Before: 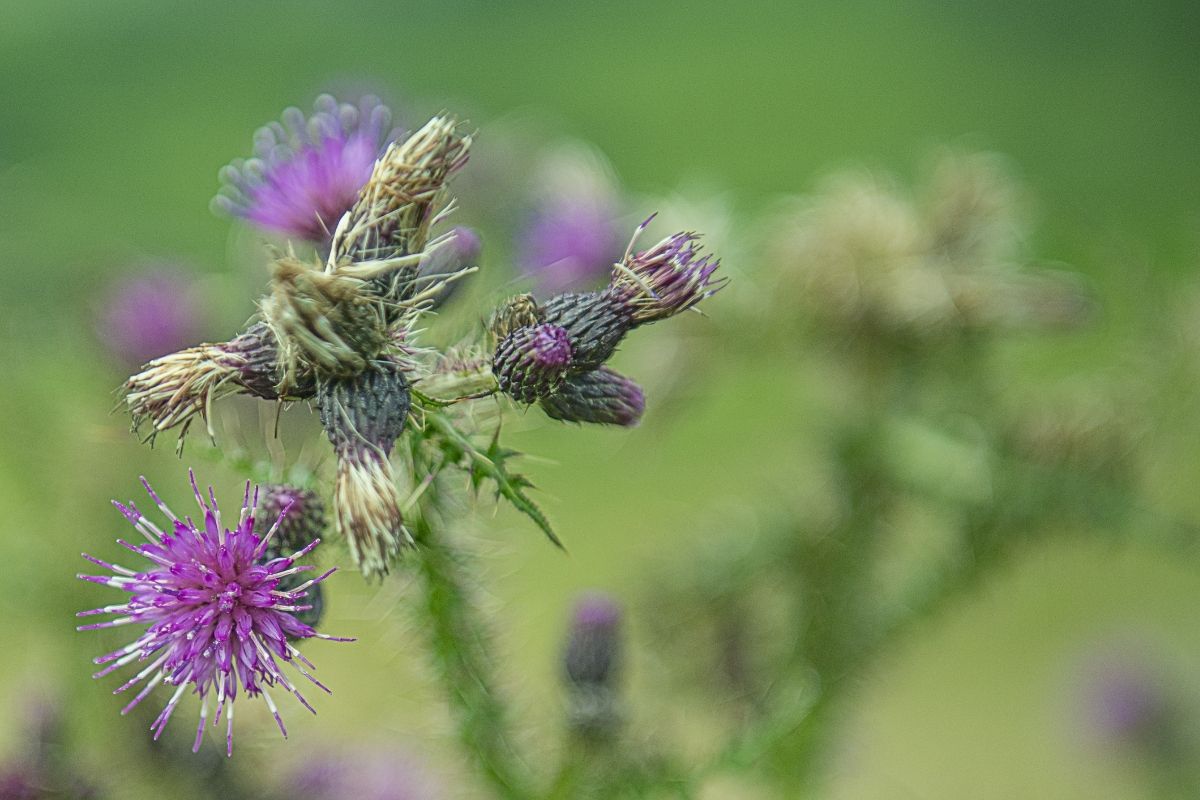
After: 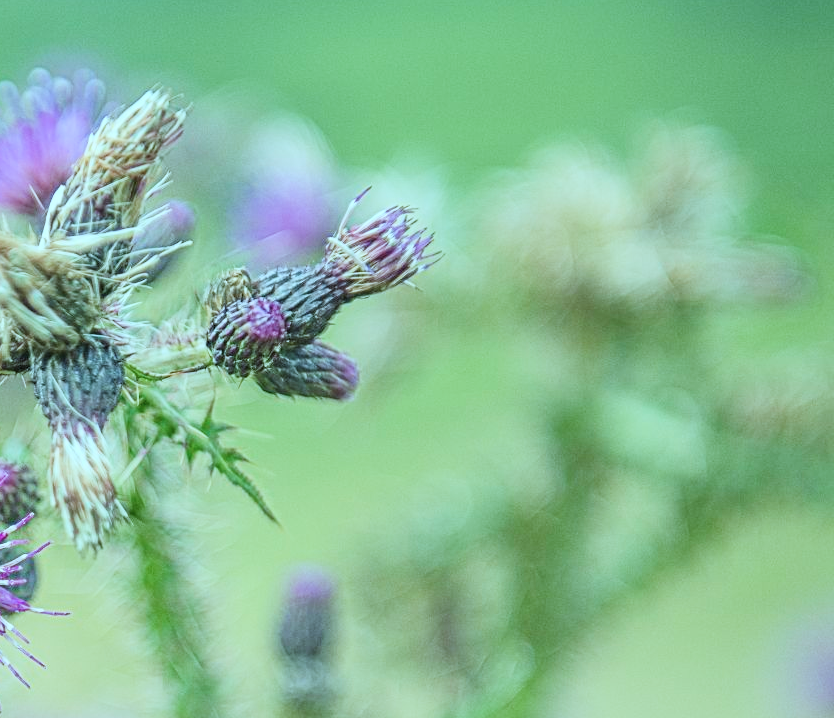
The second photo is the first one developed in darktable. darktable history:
local contrast: mode bilateral grid, contrast 21, coarseness 49, detail 120%, midtone range 0.2
exposure: black level correction 0, exposure 1.2 EV, compensate highlight preservation false
crop and rotate: left 23.887%, top 3.334%, right 6.589%, bottom 6.909%
color correction: highlights a* -10.71, highlights b* -18.8
filmic rgb: black relative exposure -7.65 EV, white relative exposure 4.56 EV, hardness 3.61
